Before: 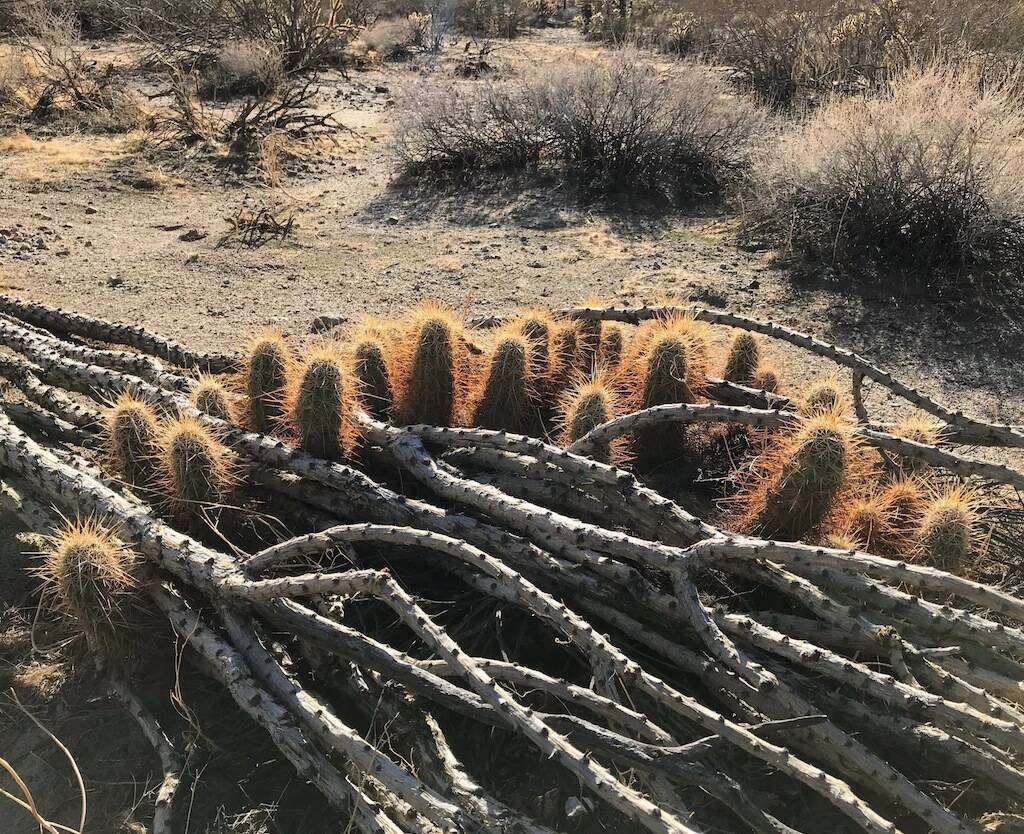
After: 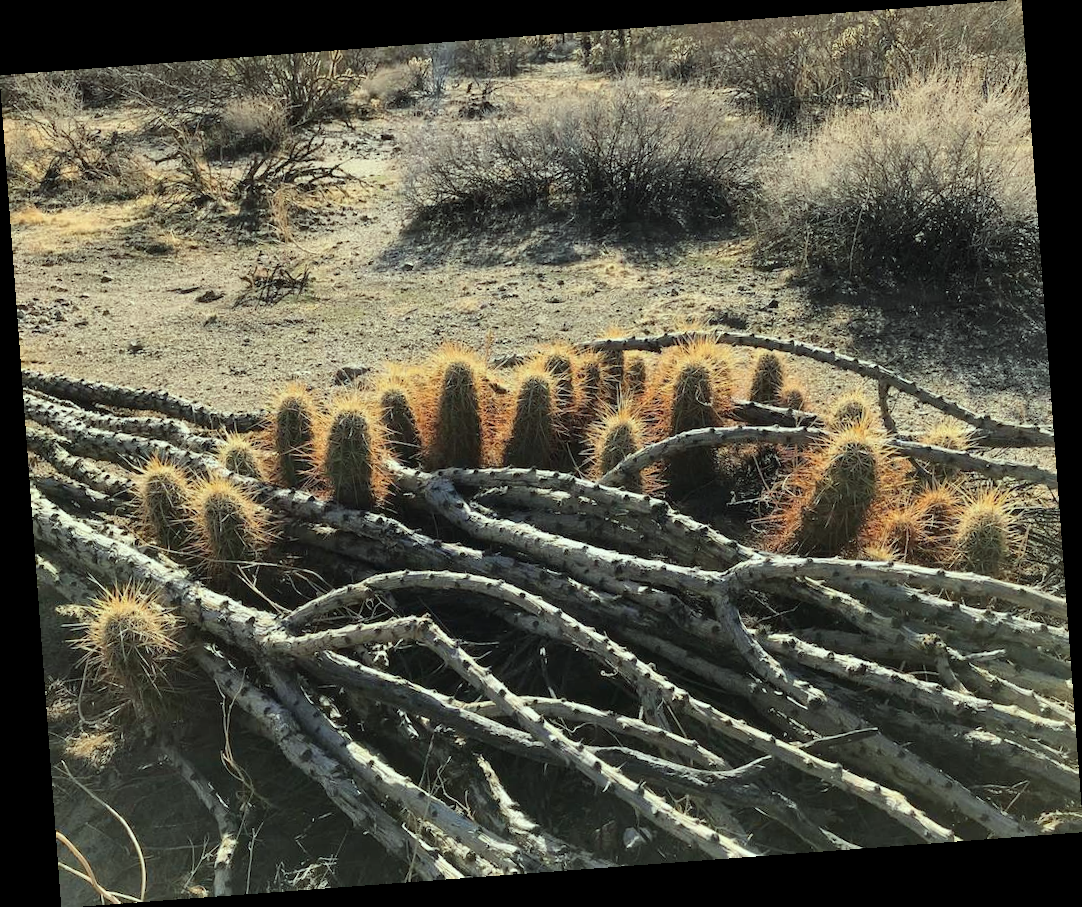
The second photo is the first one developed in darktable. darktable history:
shadows and highlights: shadows 29.32, highlights -29.32, low approximation 0.01, soften with gaussian
rotate and perspective: rotation -4.25°, automatic cropping off
color correction: highlights a* -8, highlights b* 3.1
